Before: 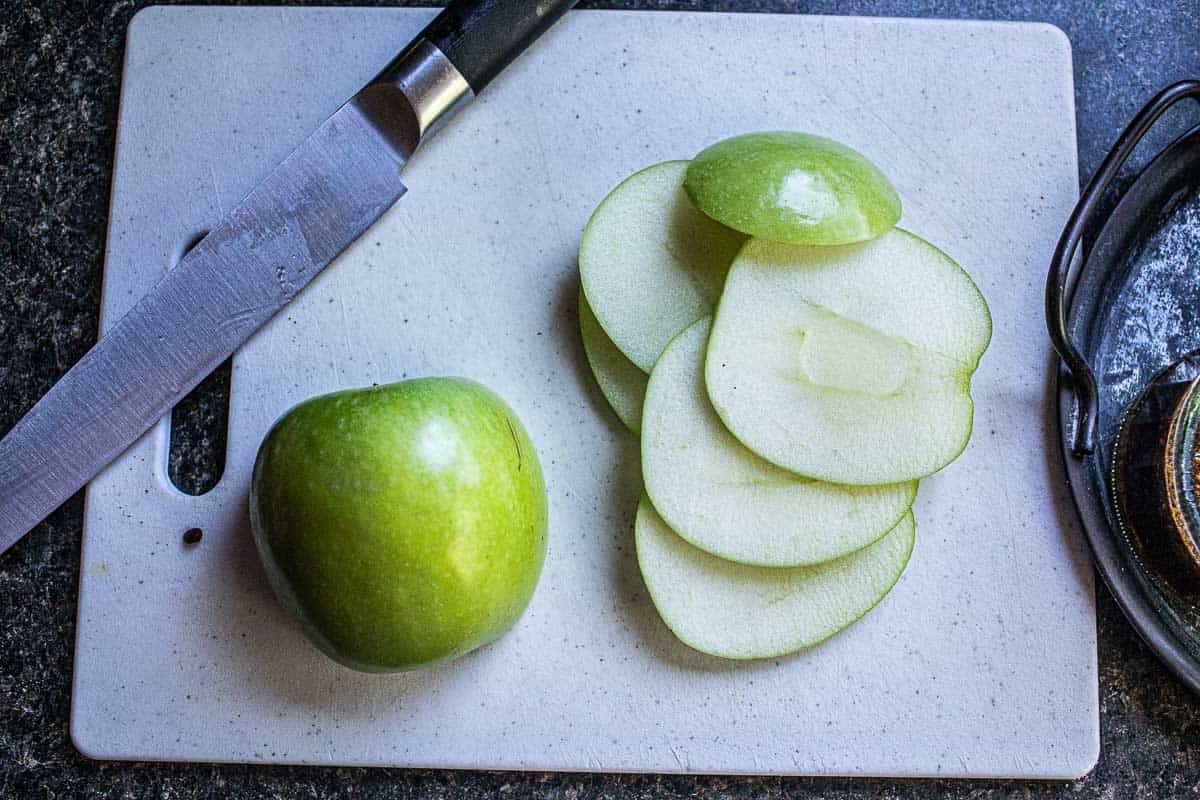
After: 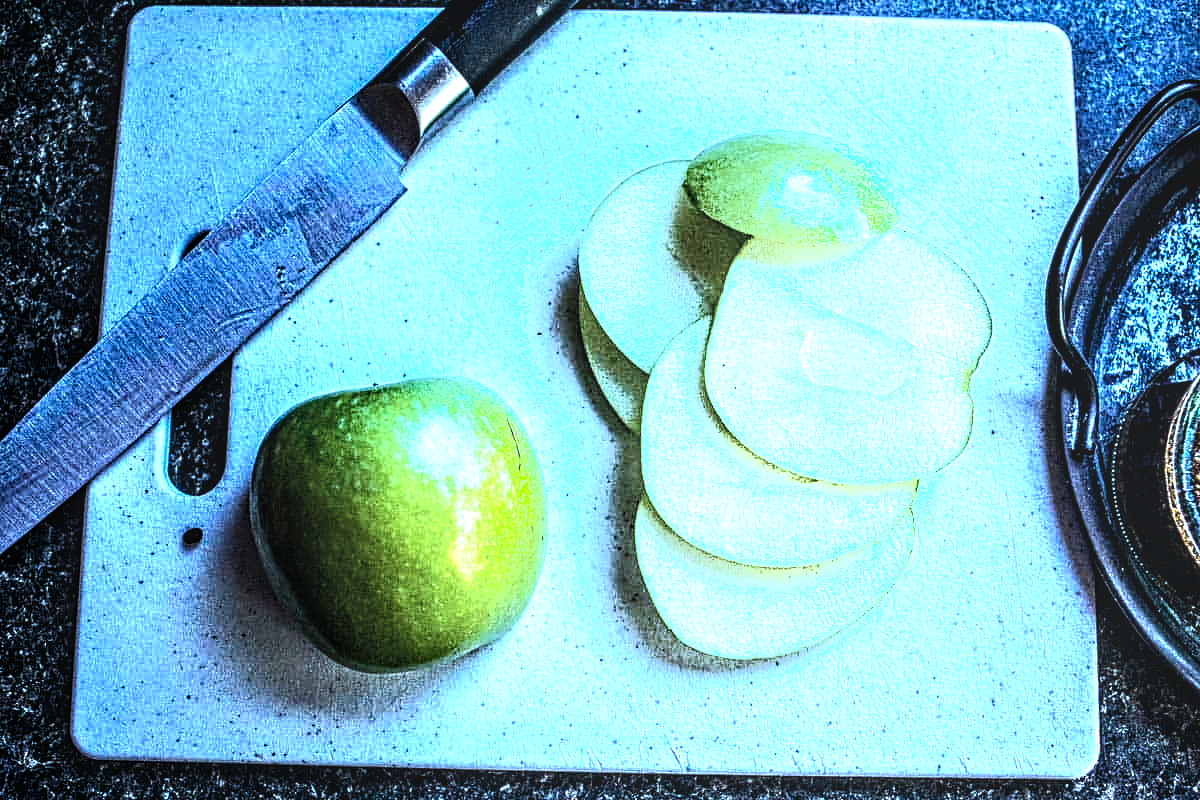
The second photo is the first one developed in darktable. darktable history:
color correction: highlights a* -12.64, highlights b* -18.1, saturation 0.7
color calibration: x 0.38, y 0.39, temperature 4086.04 K
tone equalizer: -8 EV -0.75 EV, -7 EV -0.7 EV, -6 EV -0.6 EV, -5 EV -0.4 EV, -3 EV 0.4 EV, -2 EV 0.6 EV, -1 EV 0.7 EV, +0 EV 0.75 EV, edges refinement/feathering 500, mask exposure compensation -1.57 EV, preserve details no
shadows and highlights: shadows -24.28, highlights 49.77, soften with gaussian
color balance rgb: linear chroma grading › global chroma 9%, perceptual saturation grading › global saturation 36%, perceptual saturation grading › shadows 35%, perceptual brilliance grading › global brilliance 15%, perceptual brilliance grading › shadows -35%, global vibrance 15%
local contrast: on, module defaults
contrast equalizer: octaves 7, y [[0.502, 0.517, 0.543, 0.576, 0.611, 0.631], [0.5 ×6], [0.5 ×6], [0 ×6], [0 ×6]]
